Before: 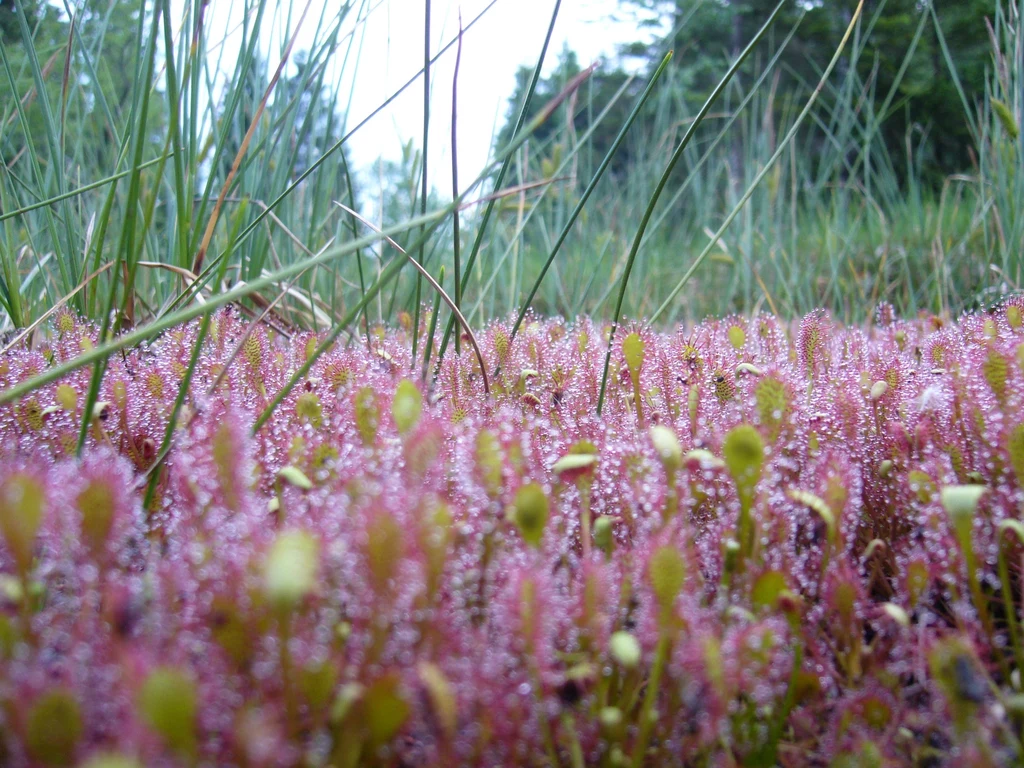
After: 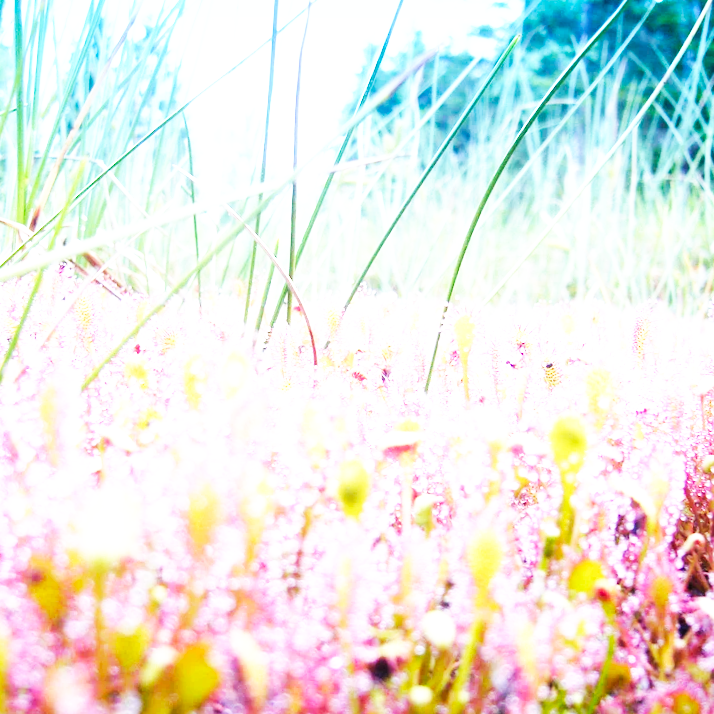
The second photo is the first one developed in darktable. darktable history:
exposure: black level correction 0, exposure 1.55 EV, compensate exposure bias true, compensate highlight preservation false
graduated density: density 2.02 EV, hardness 44%, rotation 0.374°, offset 8.21, hue 208.8°, saturation 97%
base curve: curves: ch0 [(0, 0) (0.007, 0.004) (0.027, 0.03) (0.046, 0.07) (0.207, 0.54) (0.442, 0.872) (0.673, 0.972) (1, 1)], preserve colors none
crop and rotate: angle -3.27°, left 14.277%, top 0.028%, right 10.766%, bottom 0.028%
